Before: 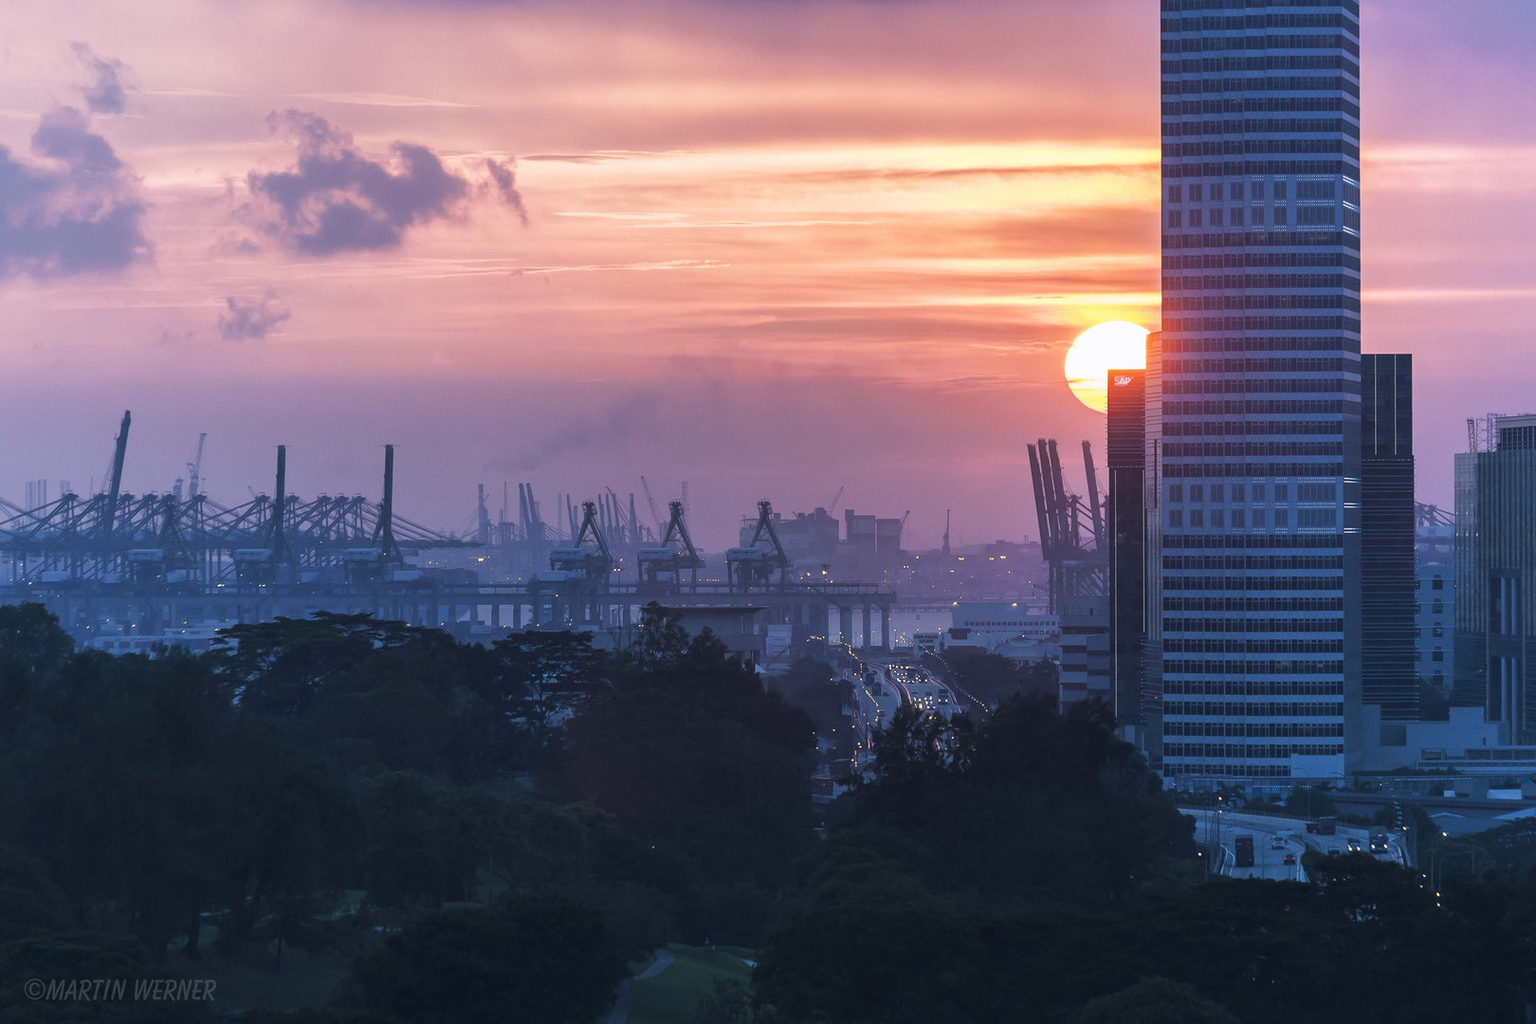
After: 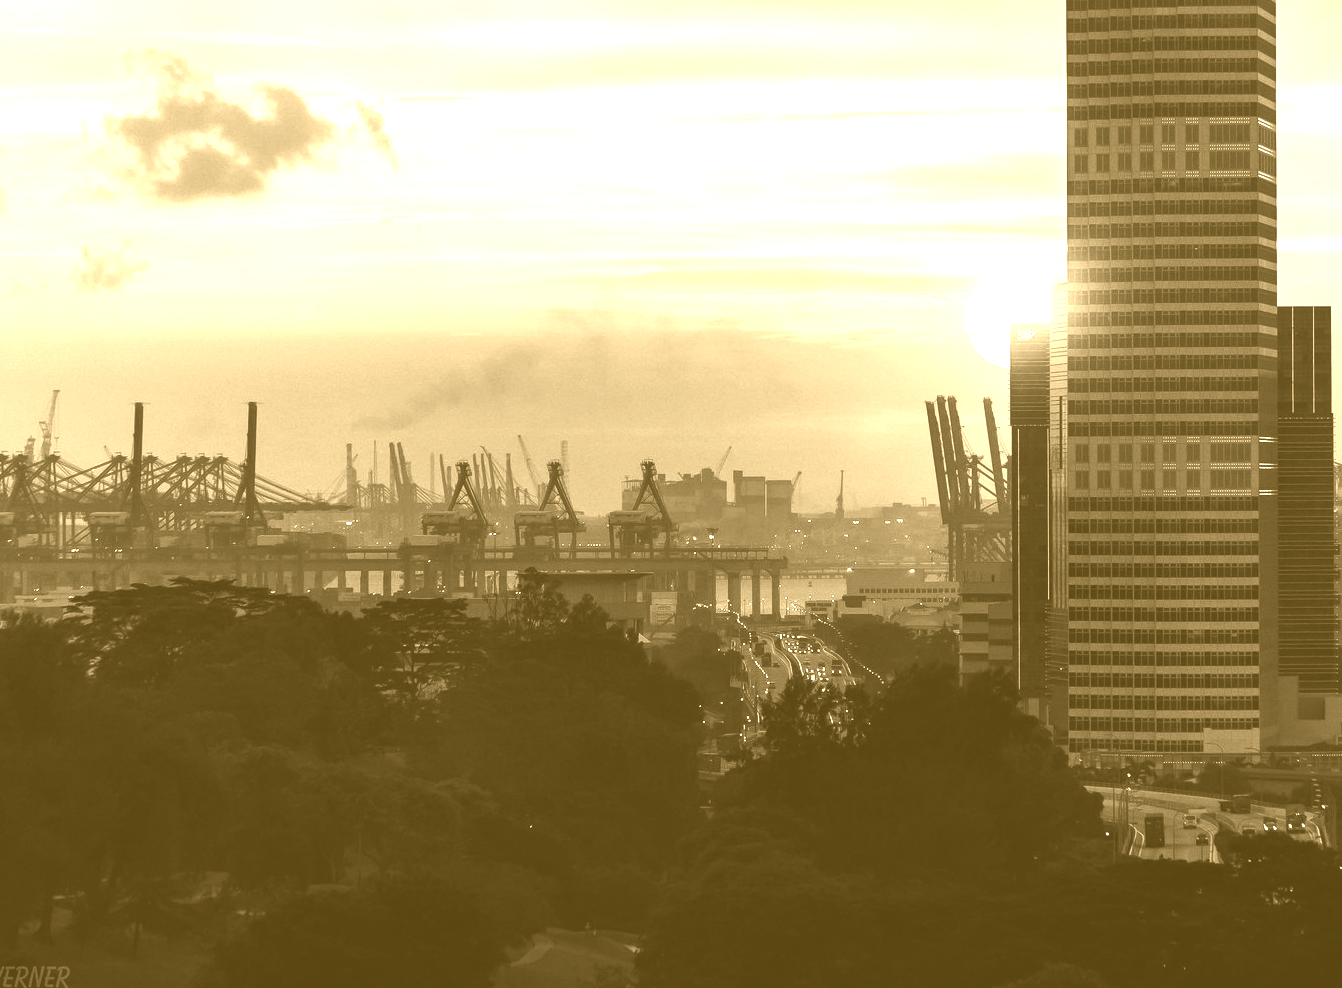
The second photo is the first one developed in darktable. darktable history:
colorize: hue 36°, source mix 100%
crop: left 9.807%, top 6.259%, right 7.334%, bottom 2.177%
contrast brightness saturation: contrast 0.28
local contrast: highlights 100%, shadows 100%, detail 120%, midtone range 0.2
